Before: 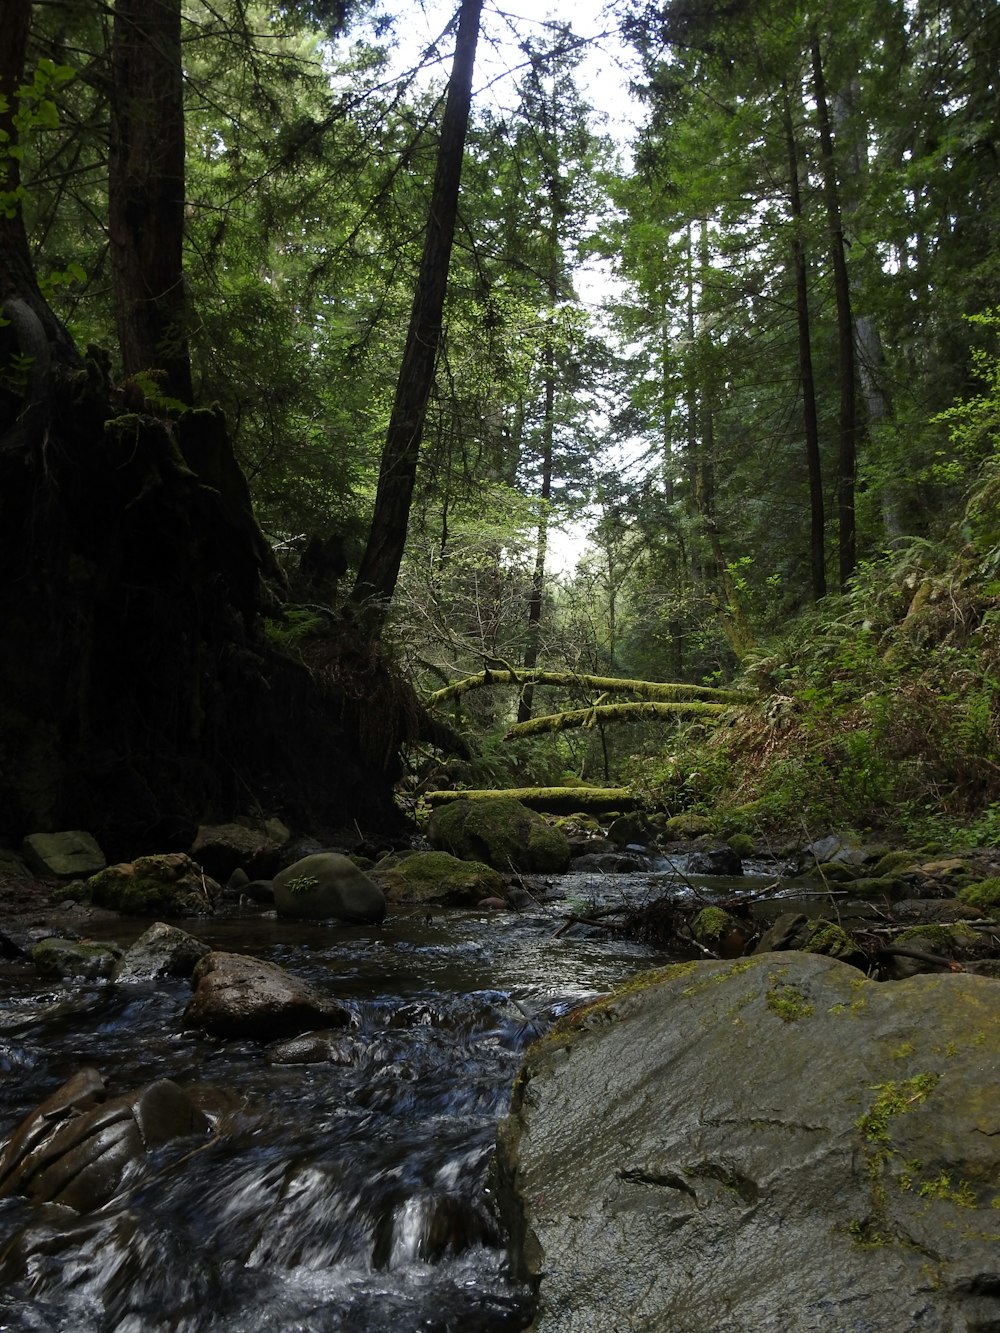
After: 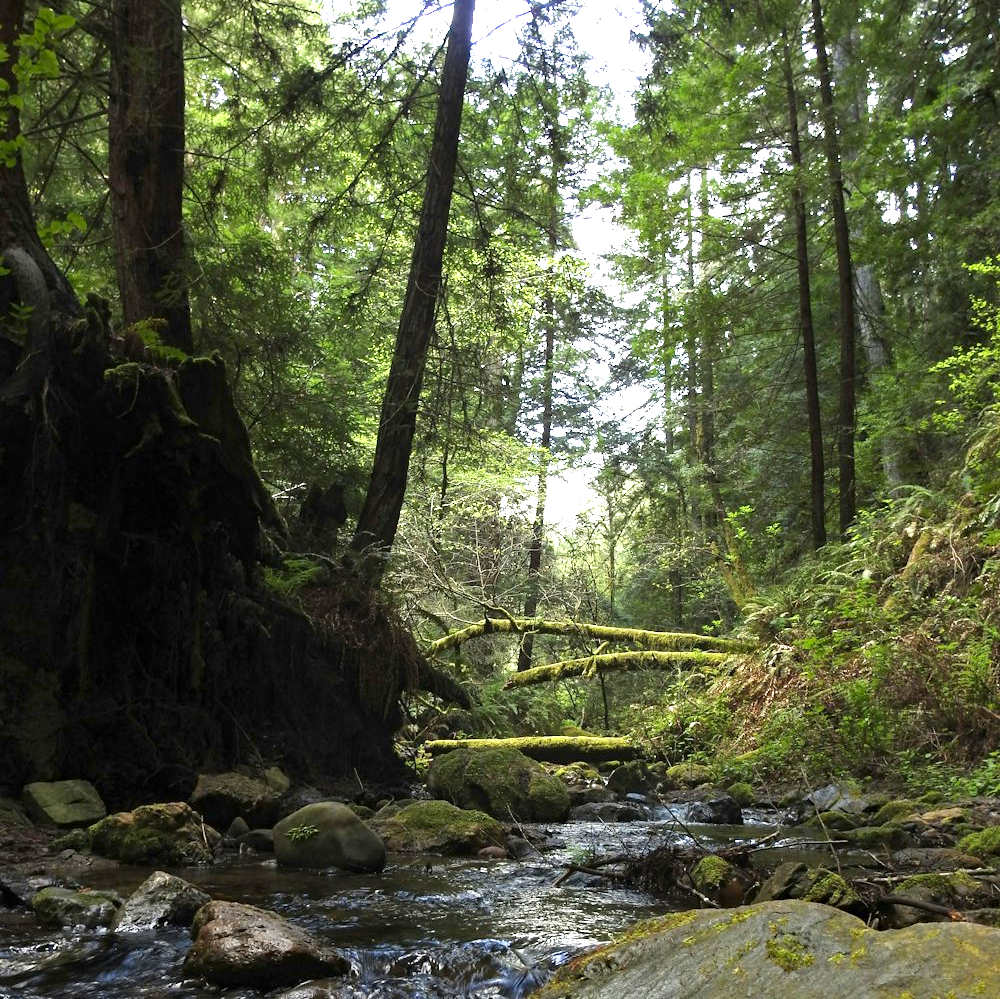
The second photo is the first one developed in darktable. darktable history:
haze removal: compatibility mode true, adaptive false
exposure: black level correction 0, exposure 1.45 EV, compensate exposure bias true, compensate highlight preservation false
crop: top 3.857%, bottom 21.132%
